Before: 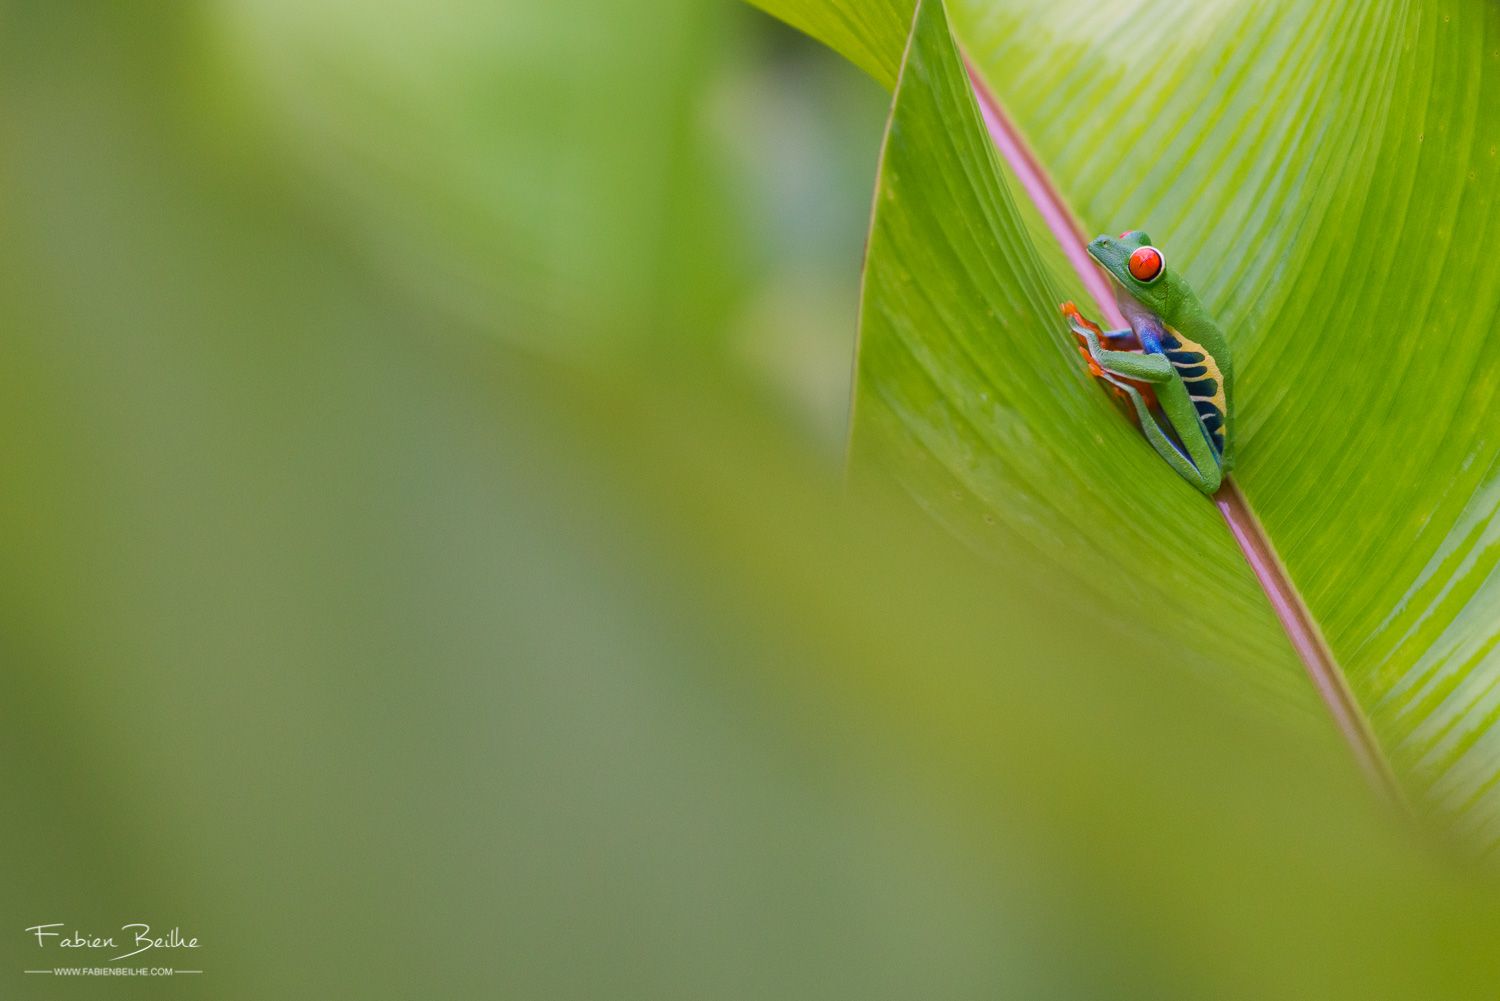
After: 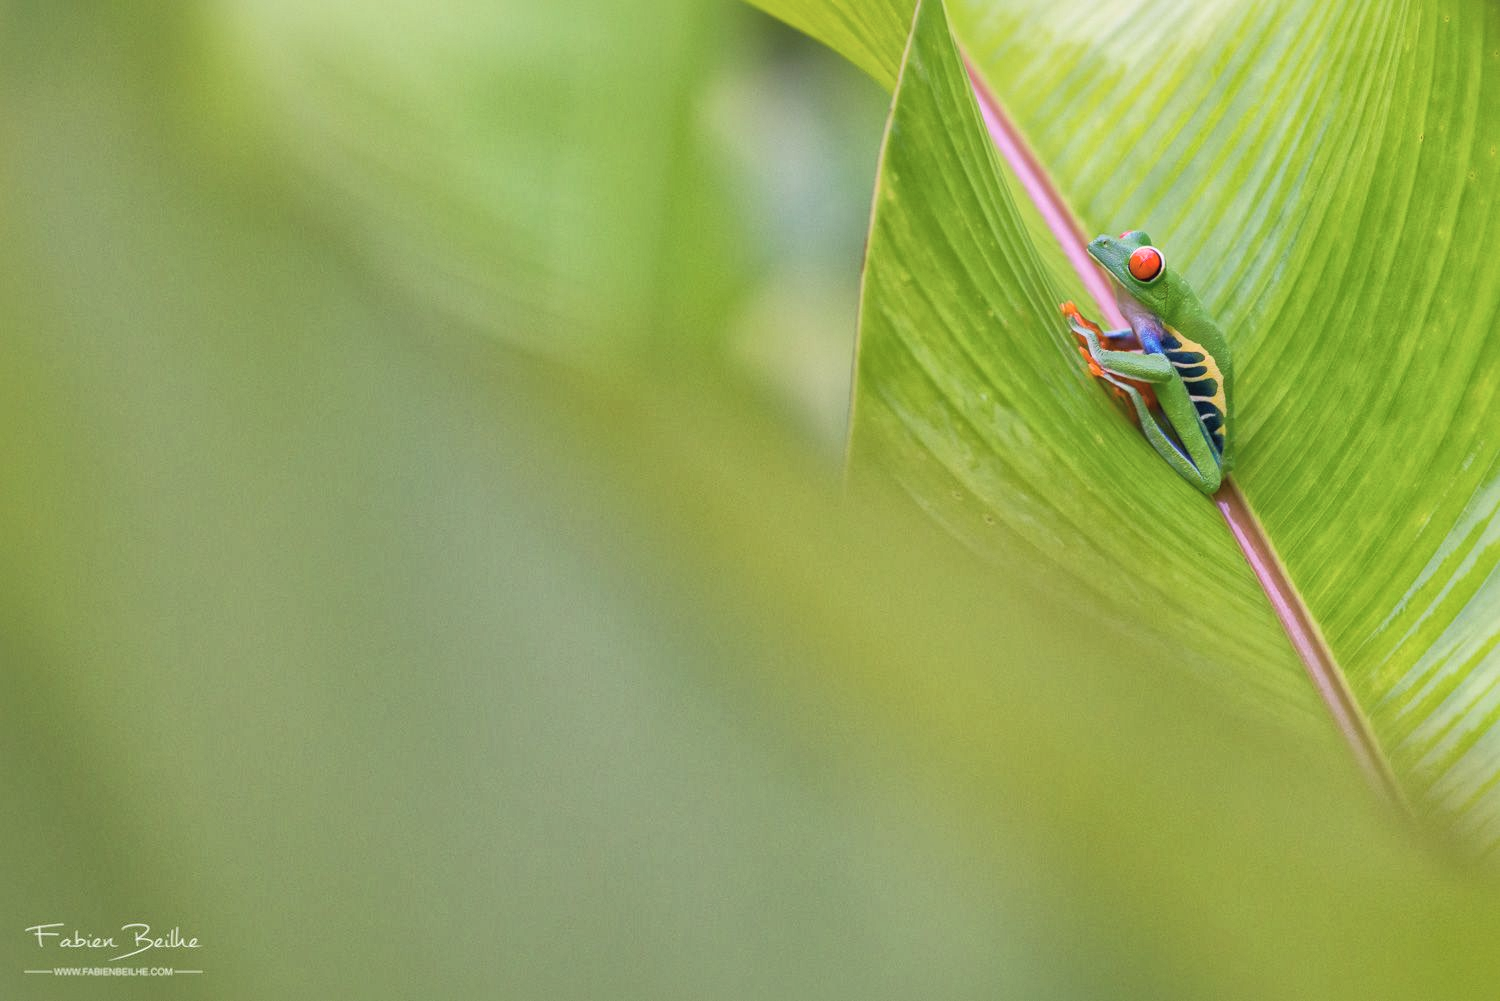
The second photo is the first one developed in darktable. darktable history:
contrast brightness saturation: saturation -0.05
global tonemap: drago (1, 100), detail 1
rgb levels: preserve colors max RGB
